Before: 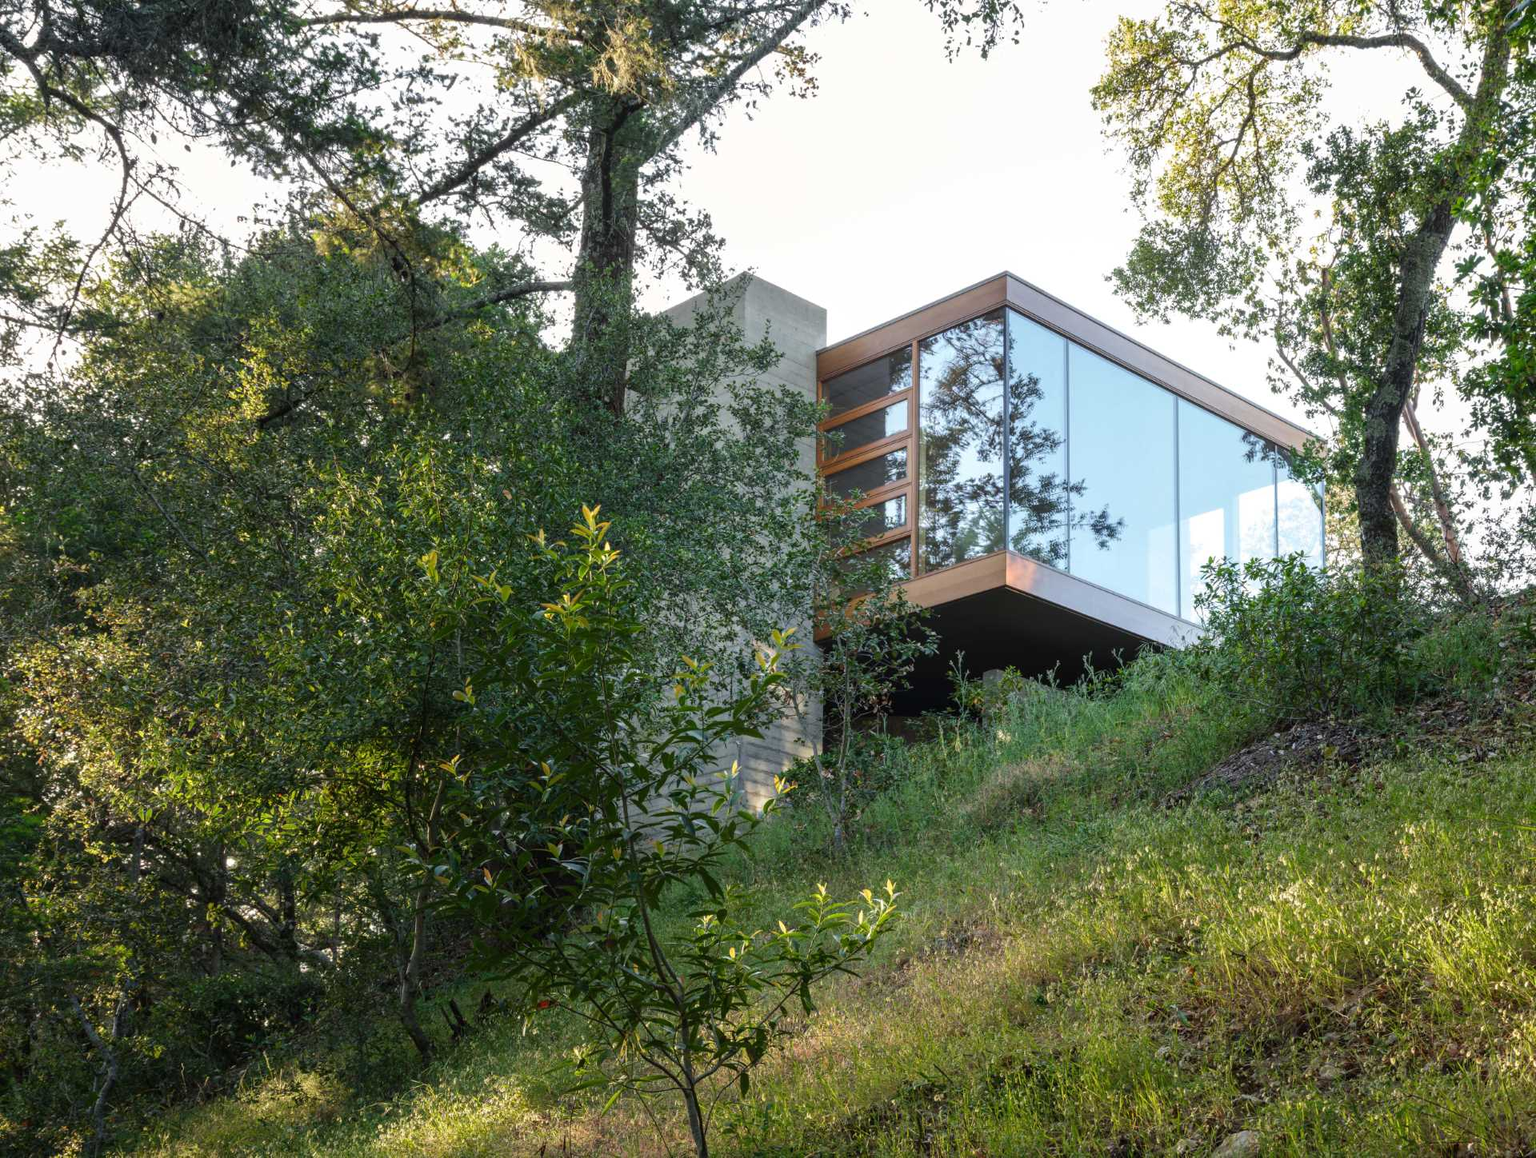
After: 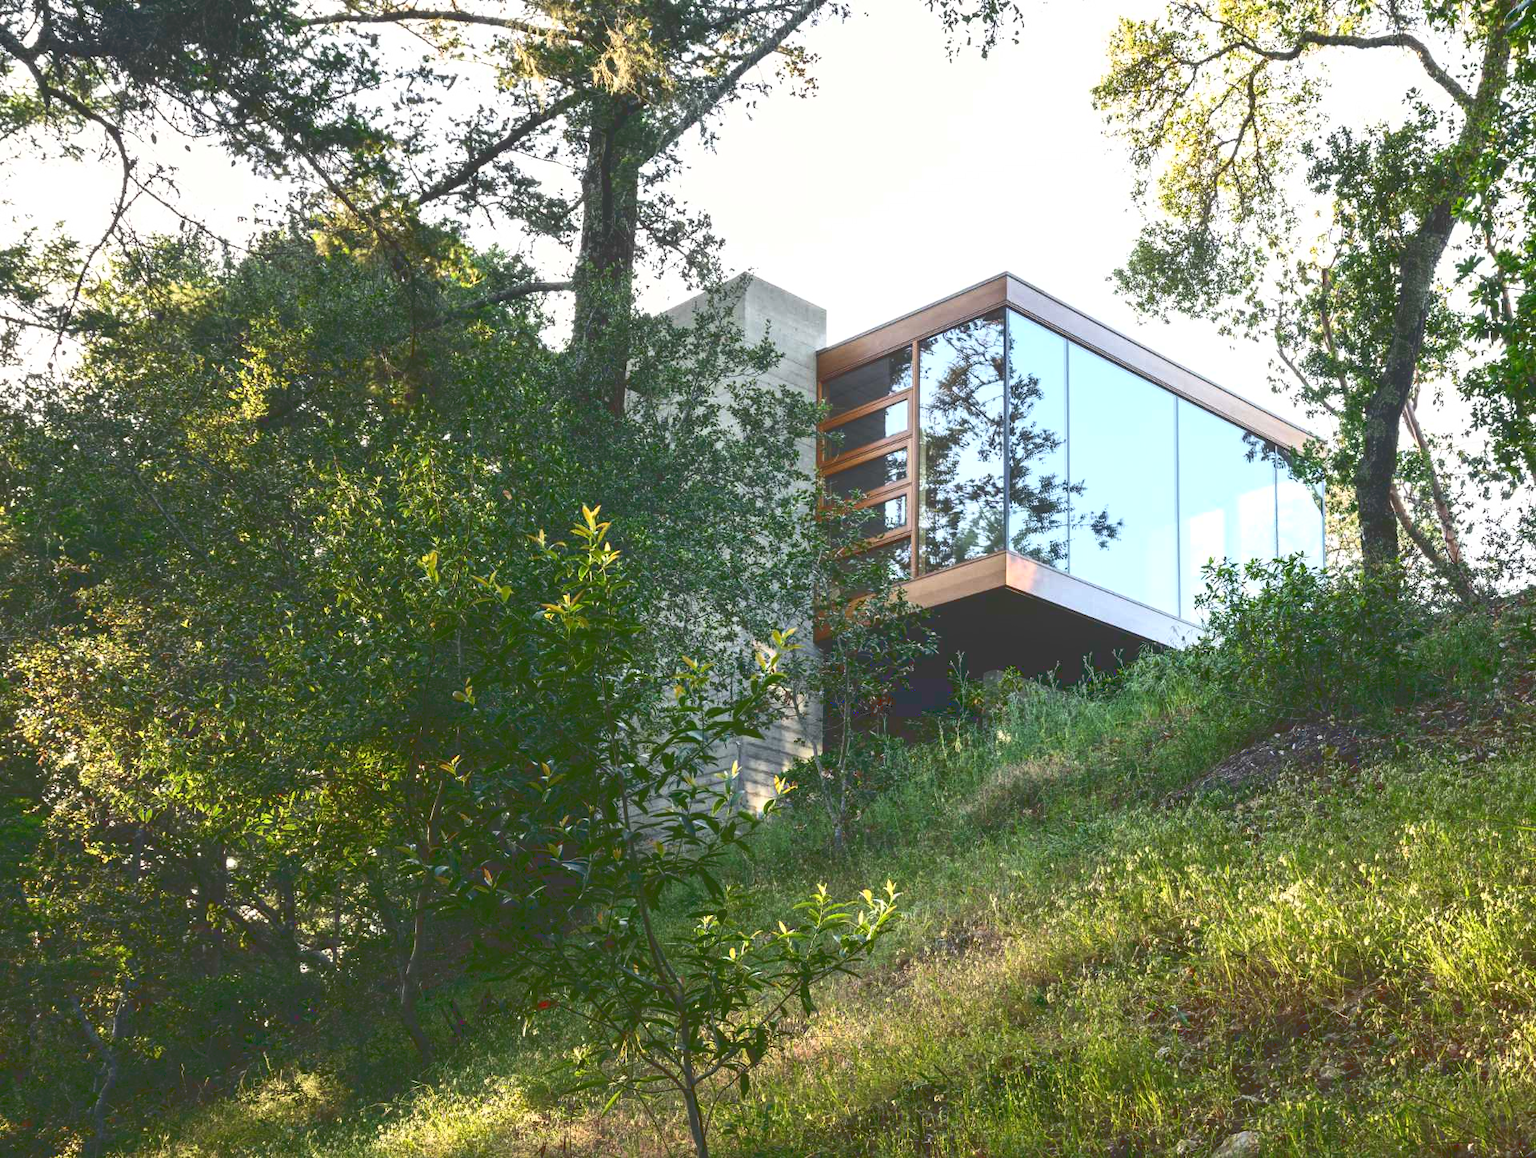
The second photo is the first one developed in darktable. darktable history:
base curve: curves: ch0 [(0, 0.036) (0.007, 0.037) (0.604, 0.887) (1, 1)]
exposure: exposure 0.014 EV, compensate exposure bias true, compensate highlight preservation false
